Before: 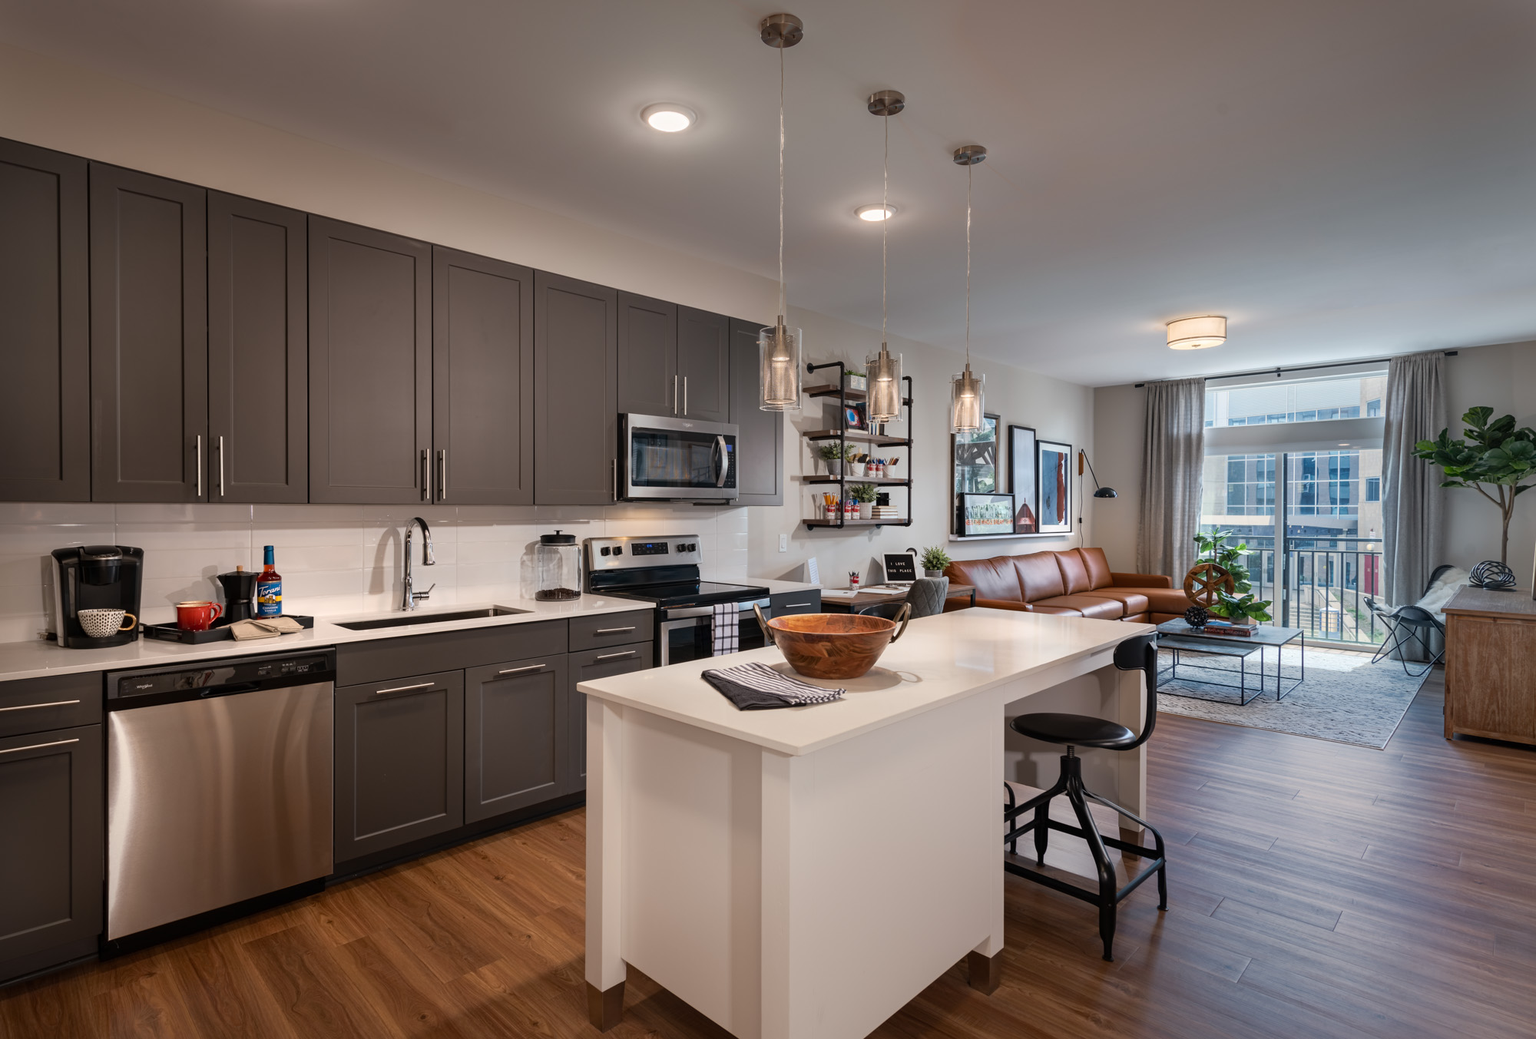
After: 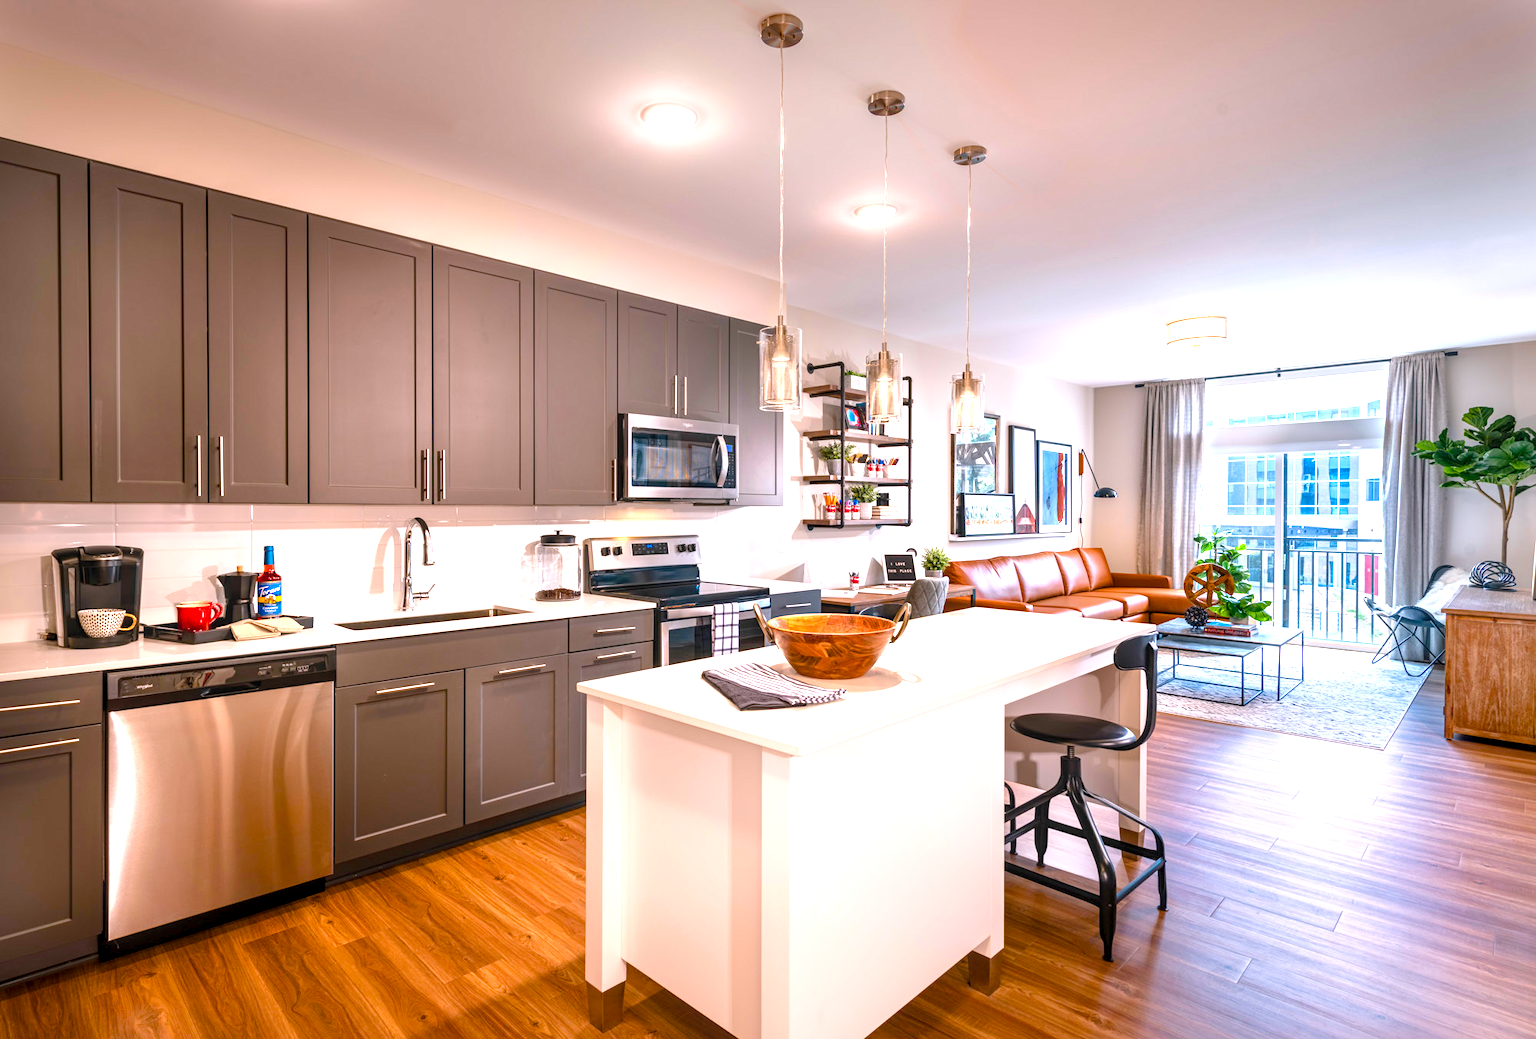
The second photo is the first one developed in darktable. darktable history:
local contrast: on, module defaults
contrast brightness saturation: contrast 0.07, brightness 0.07, saturation 0.181
exposure: black level correction 0.001, exposure 1.399 EV, compensate highlight preservation false
color balance rgb: power › hue 328.91°, highlights gain › chroma 1.446%, highlights gain › hue 306.81°, perceptual saturation grading › global saturation 34.535%, perceptual saturation grading › highlights -29.886%, perceptual saturation grading › shadows 35.043%, global vibrance 20%
